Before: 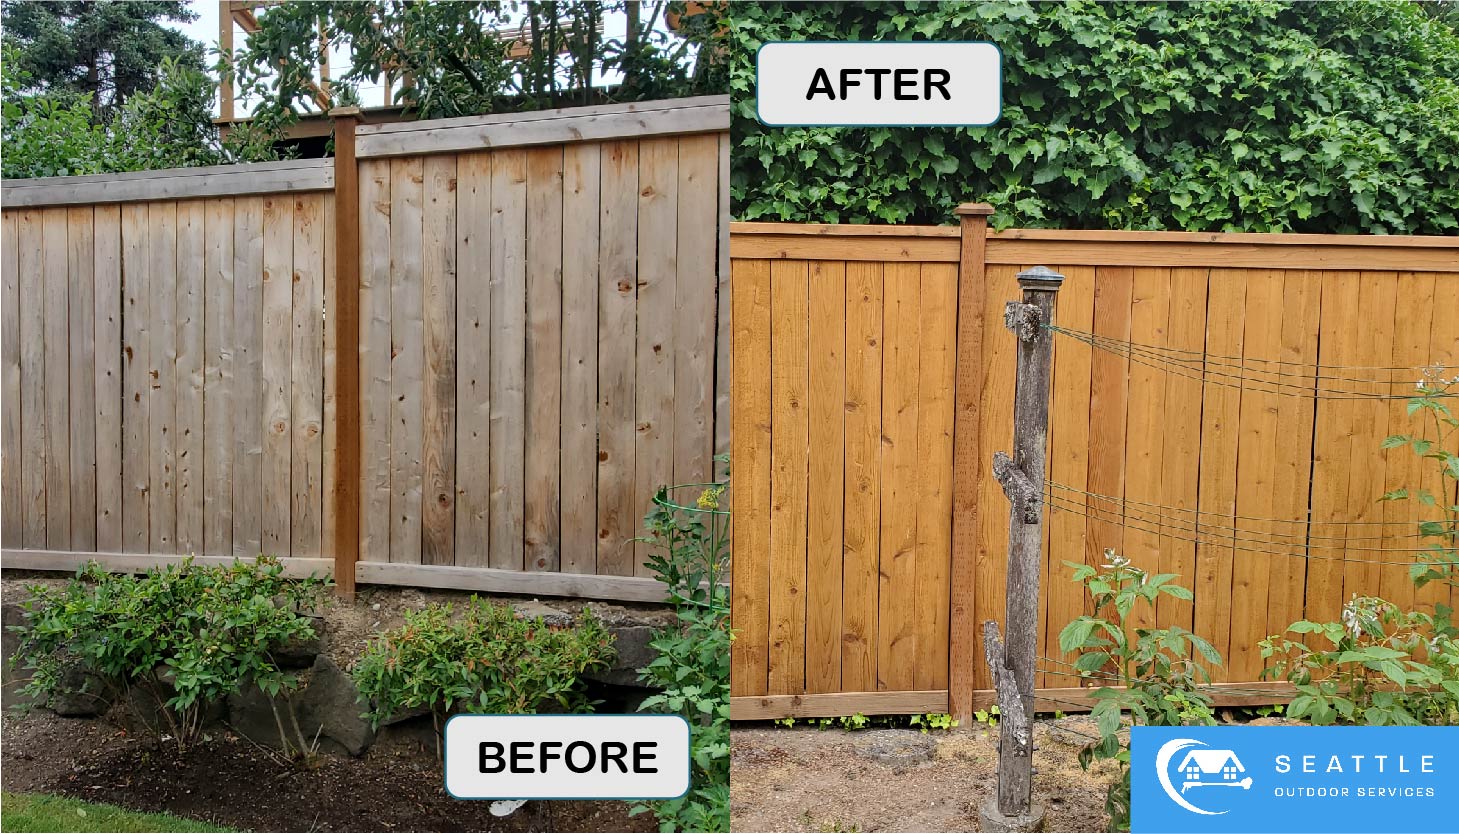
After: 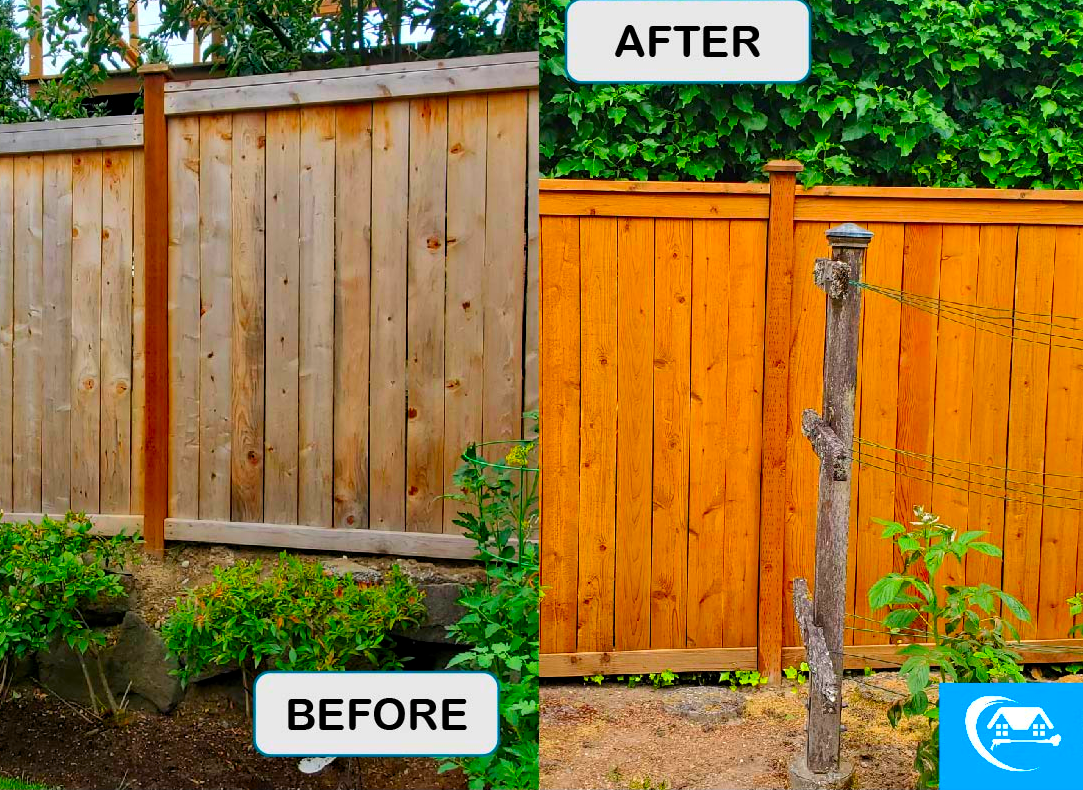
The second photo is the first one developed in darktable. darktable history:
white balance: red 1, blue 1
color correction: saturation 2.15
crop and rotate: left 13.15%, top 5.251%, right 12.609%
levels: levels [0.016, 0.5, 0.996]
